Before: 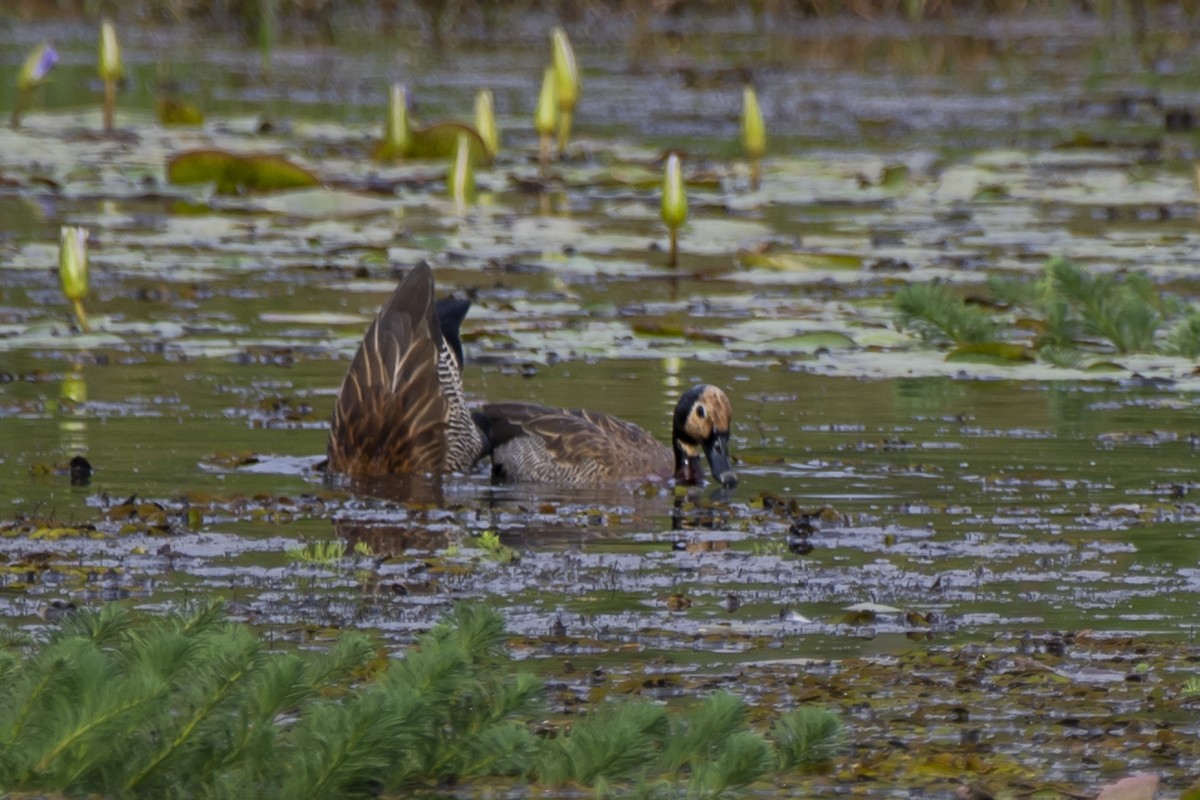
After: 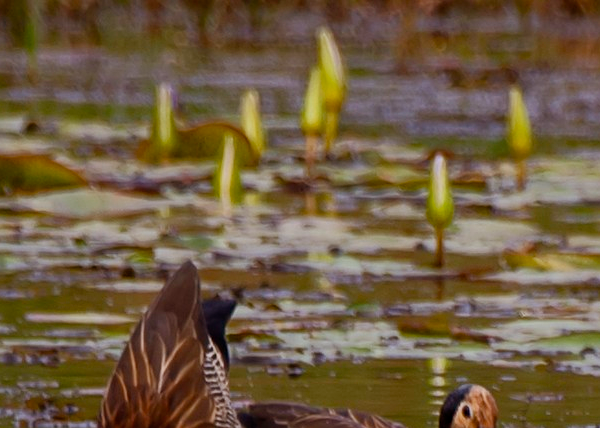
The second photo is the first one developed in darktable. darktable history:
color balance rgb: perceptual saturation grading › global saturation 20%, perceptual saturation grading › highlights -25%, perceptual saturation grading › shadows 25%
crop: left 19.556%, right 30.401%, bottom 46.458%
rgb levels: mode RGB, independent channels, levels [[0, 0.5, 1], [0, 0.521, 1], [0, 0.536, 1]]
sharpen: amount 0.2
bloom: size 38%, threshold 95%, strength 30%
